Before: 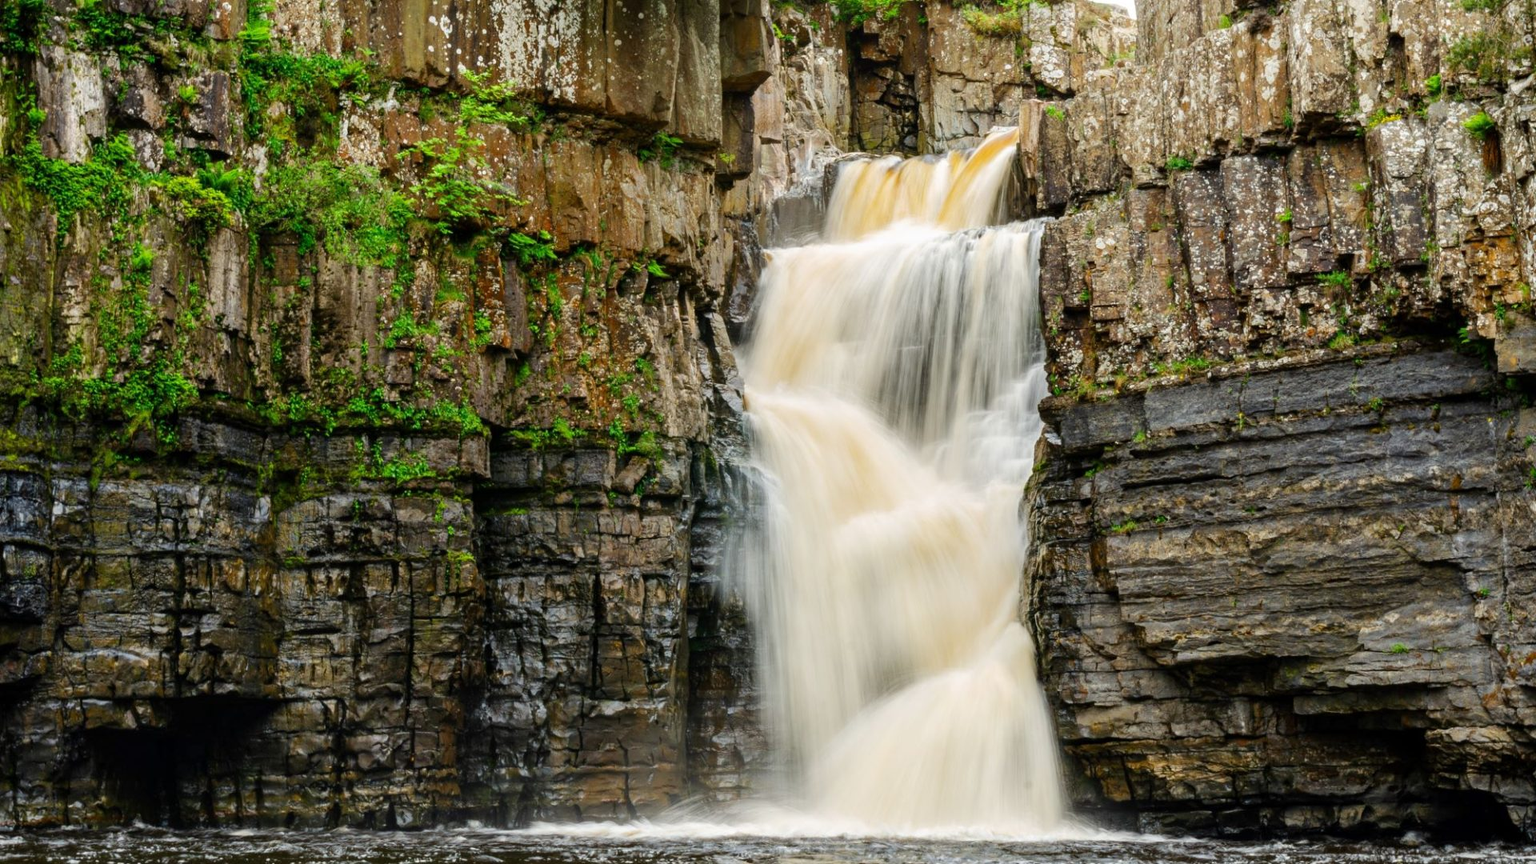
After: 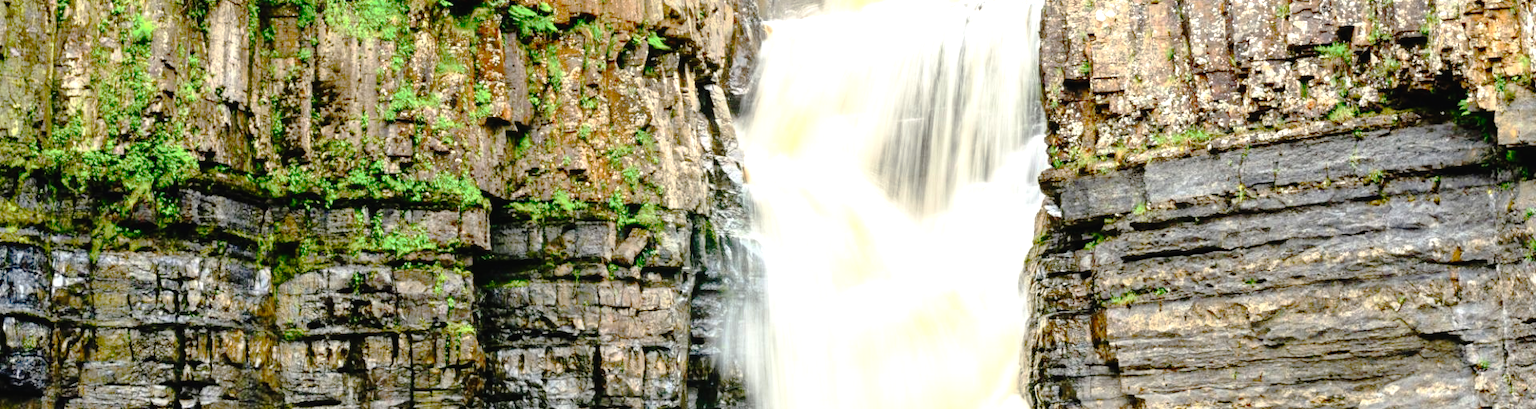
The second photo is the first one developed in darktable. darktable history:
exposure: black level correction 0, exposure 1.104 EV, compensate exposure bias true, compensate highlight preservation false
crop and rotate: top 26.418%, bottom 26.123%
tone curve: curves: ch0 [(0, 0) (0.003, 0.019) (0.011, 0.019) (0.025, 0.023) (0.044, 0.032) (0.069, 0.046) (0.1, 0.073) (0.136, 0.129) (0.177, 0.207) (0.224, 0.295) (0.277, 0.394) (0.335, 0.48) (0.399, 0.524) (0.468, 0.575) (0.543, 0.628) (0.623, 0.684) (0.709, 0.739) (0.801, 0.808) (0.898, 0.9) (1, 1)], preserve colors none
contrast brightness saturation: contrast 0.154, brightness 0.041
